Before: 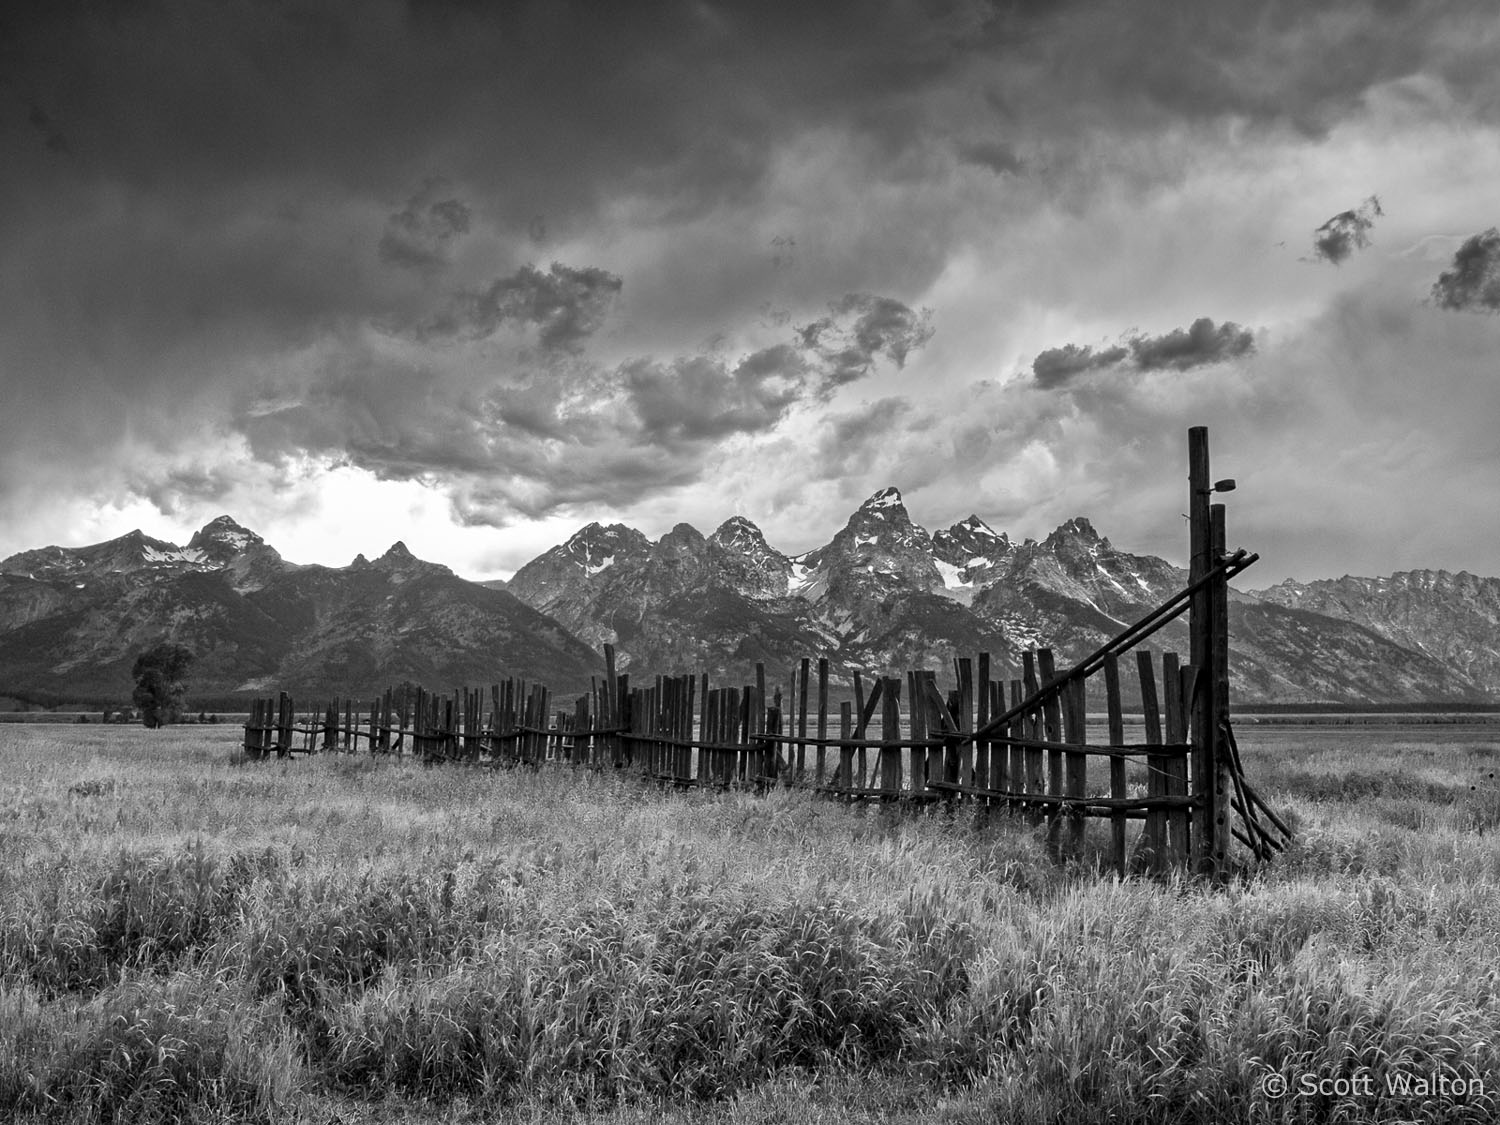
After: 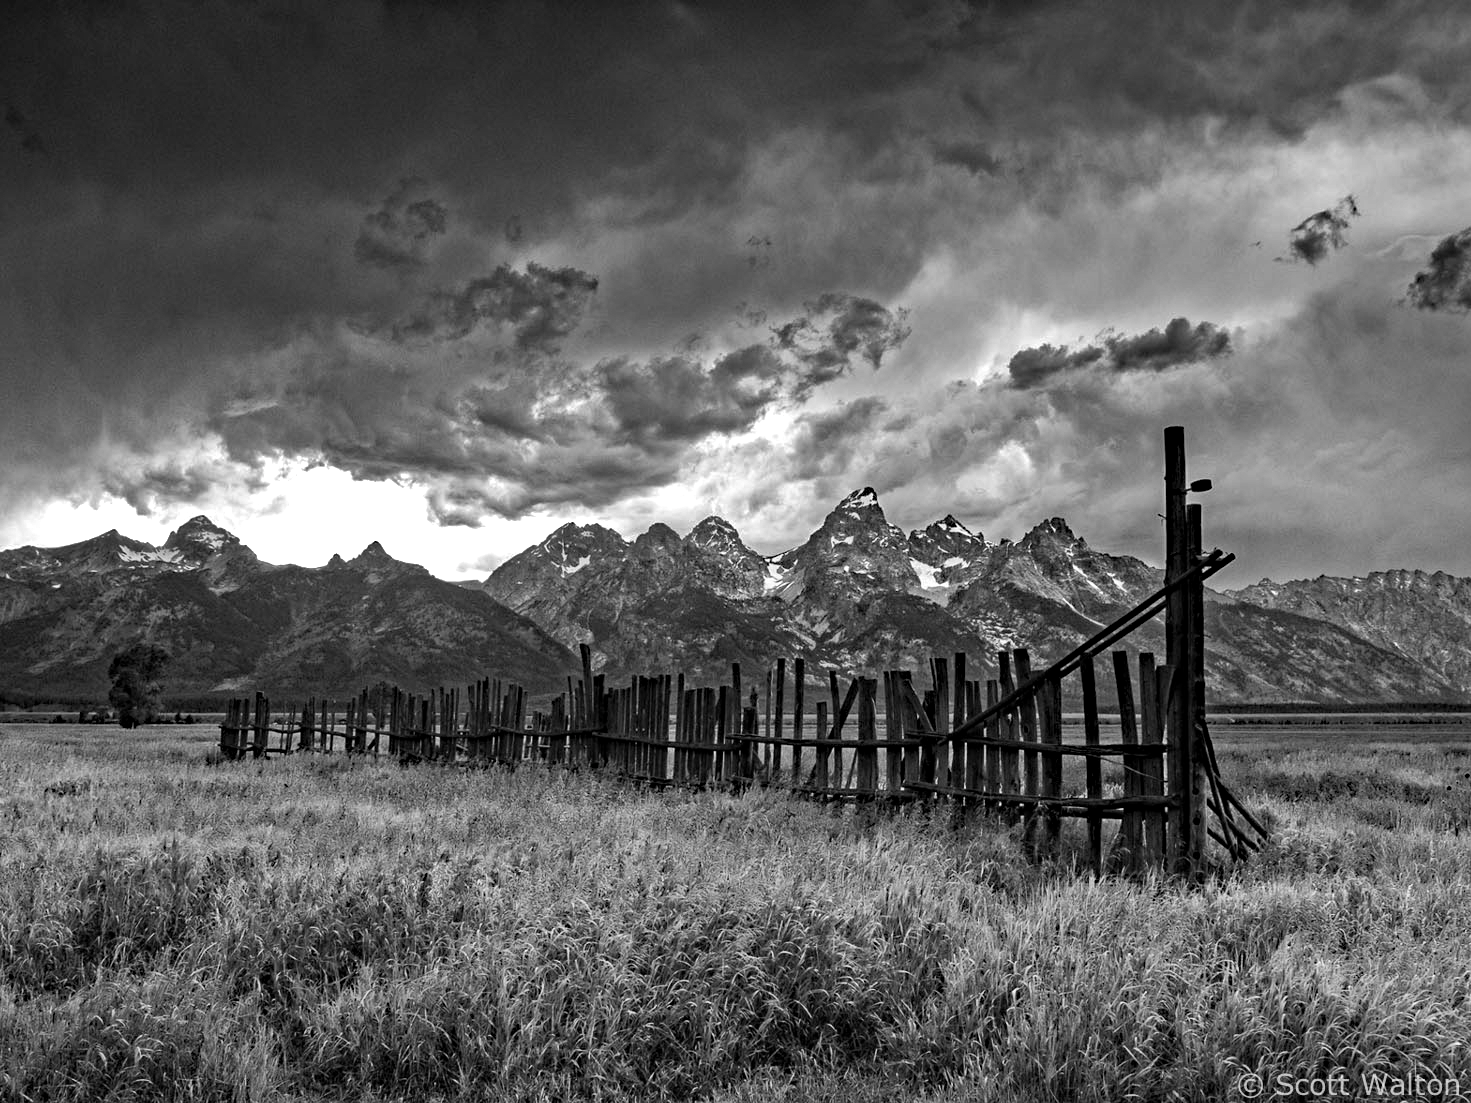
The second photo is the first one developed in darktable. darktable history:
crop: left 1.638%, right 0.284%, bottom 1.889%
haze removal: strength 0.527, distance 0.919, compatibility mode true, adaptive false
